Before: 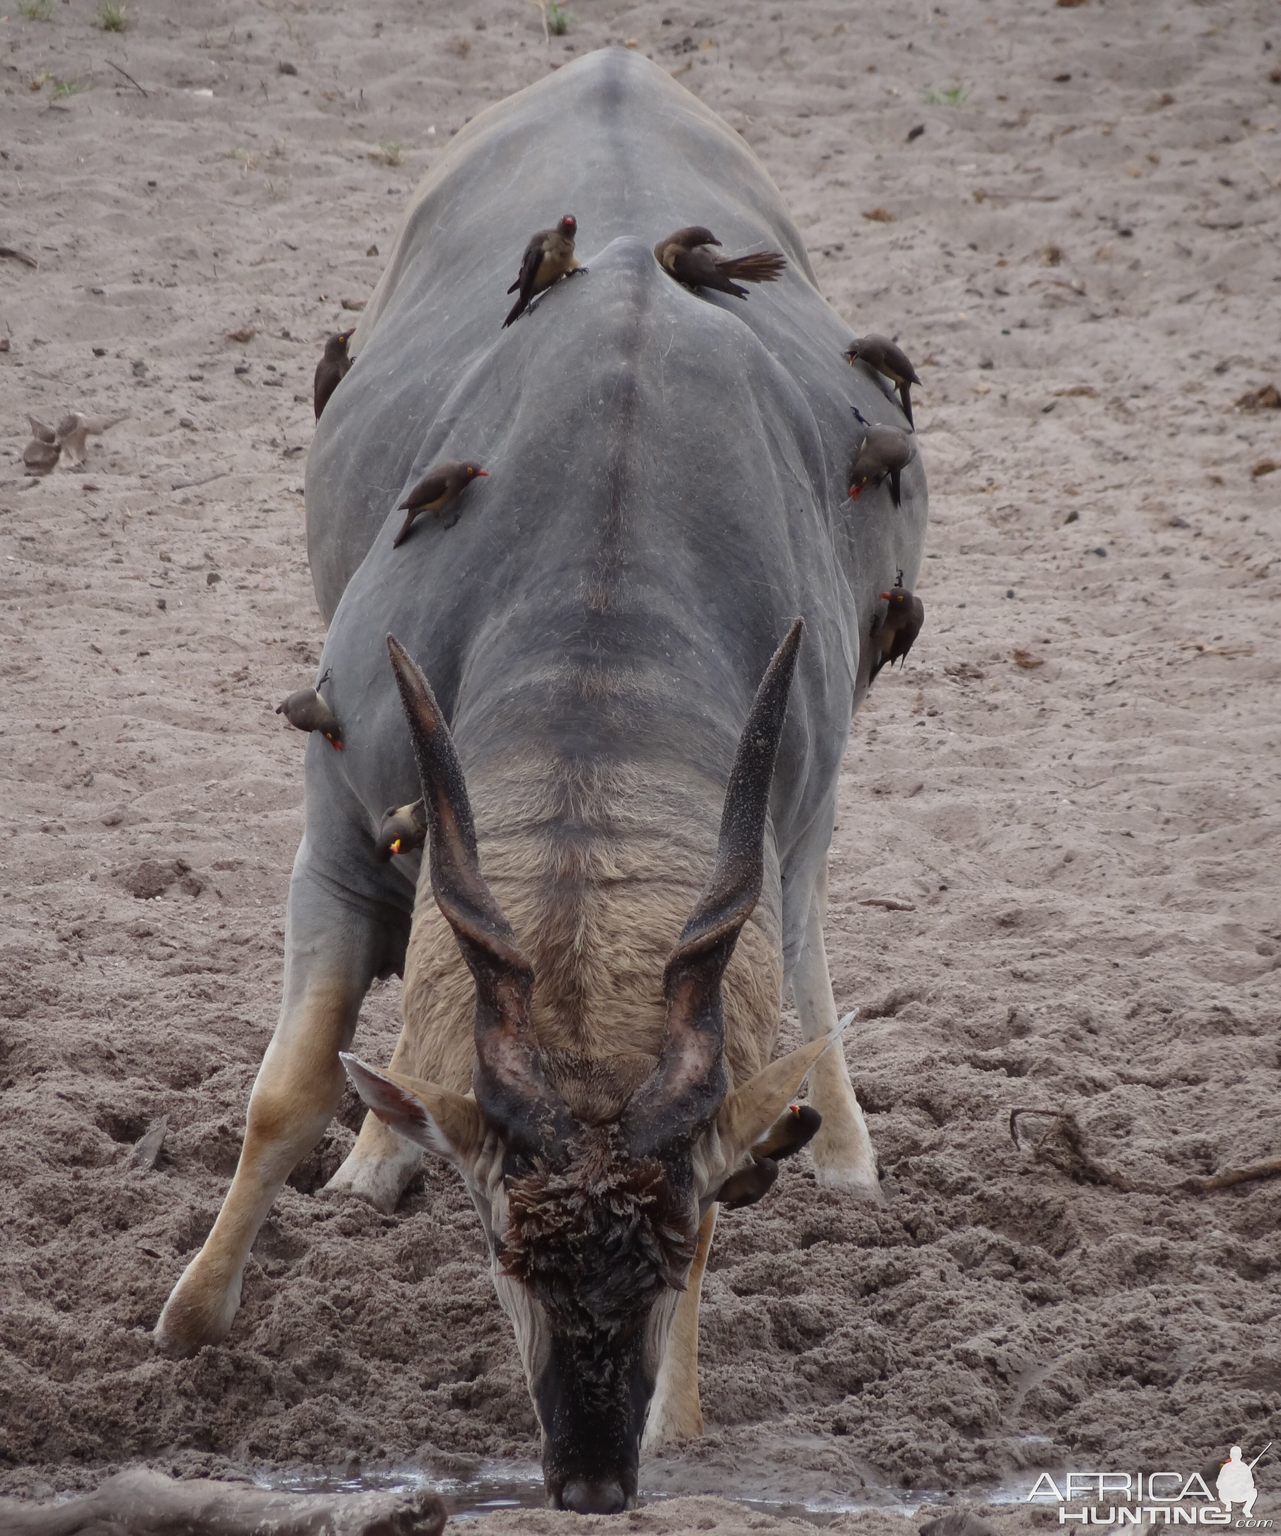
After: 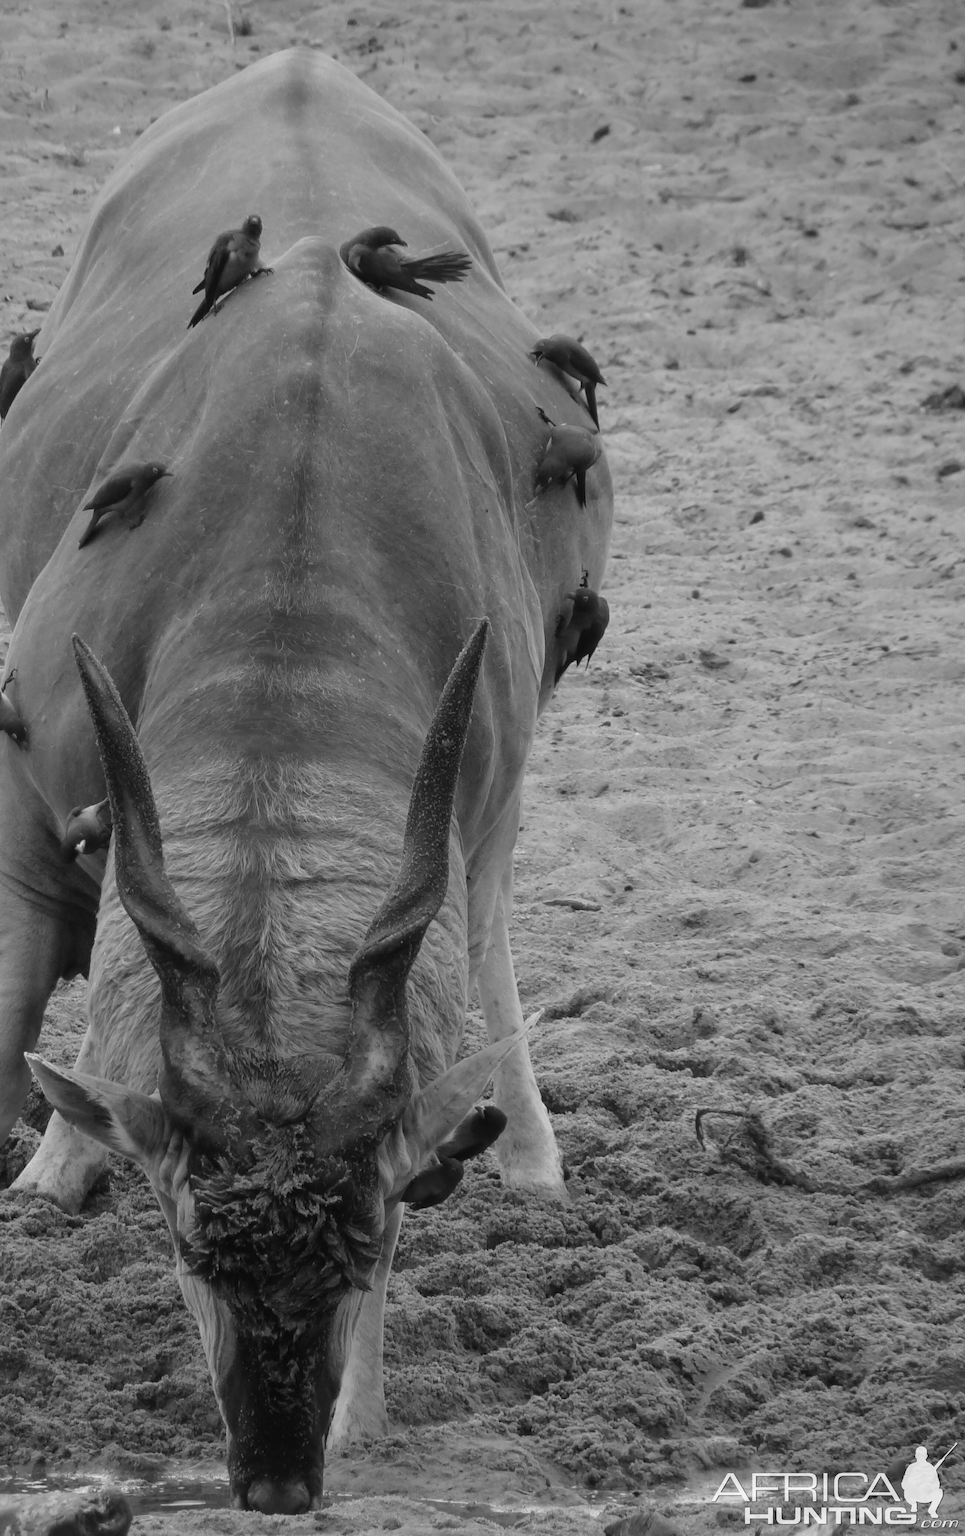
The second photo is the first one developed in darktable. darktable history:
color correction: highlights a* -4.98, highlights b* -3.76, shadows a* 3.83, shadows b* 4.08
crop and rotate: left 24.6%
monochrome: on, module defaults
